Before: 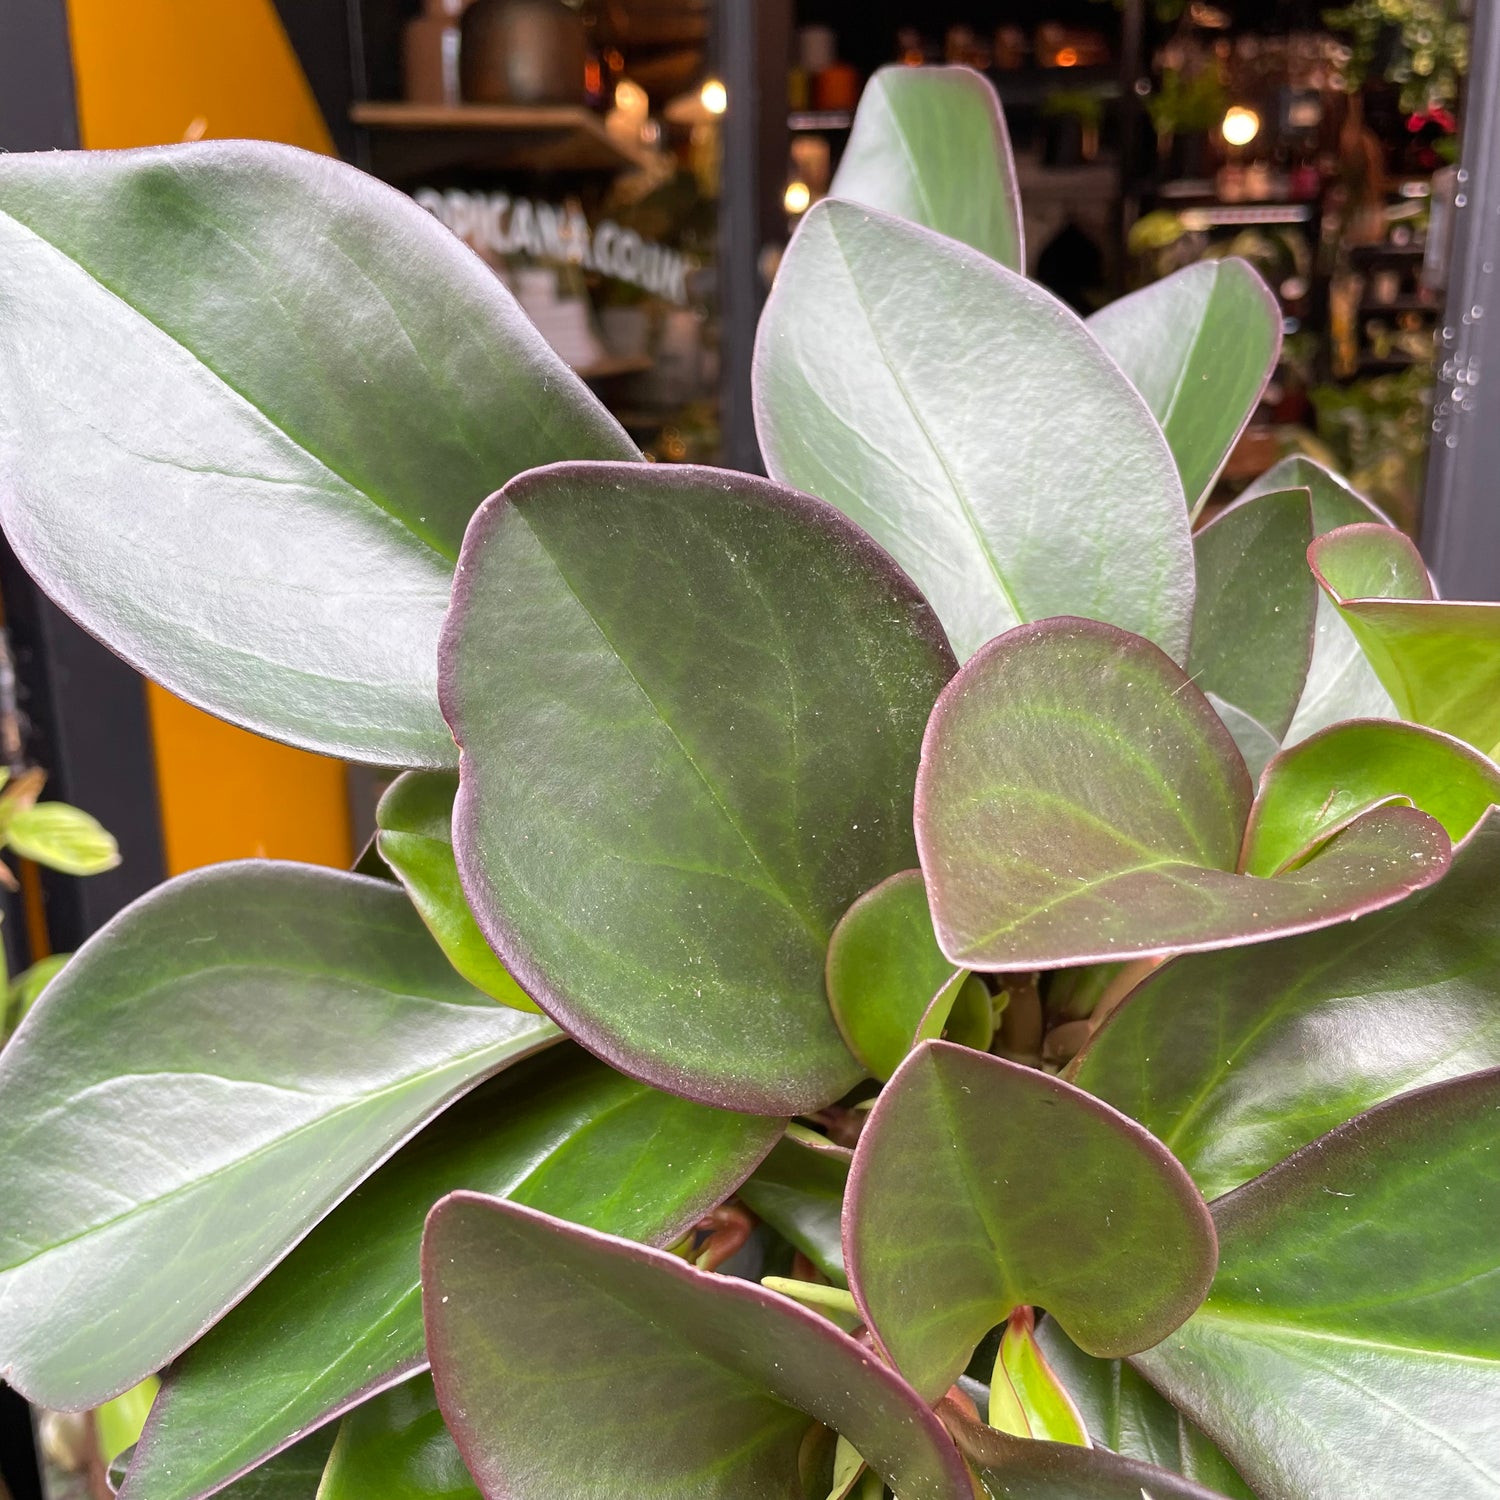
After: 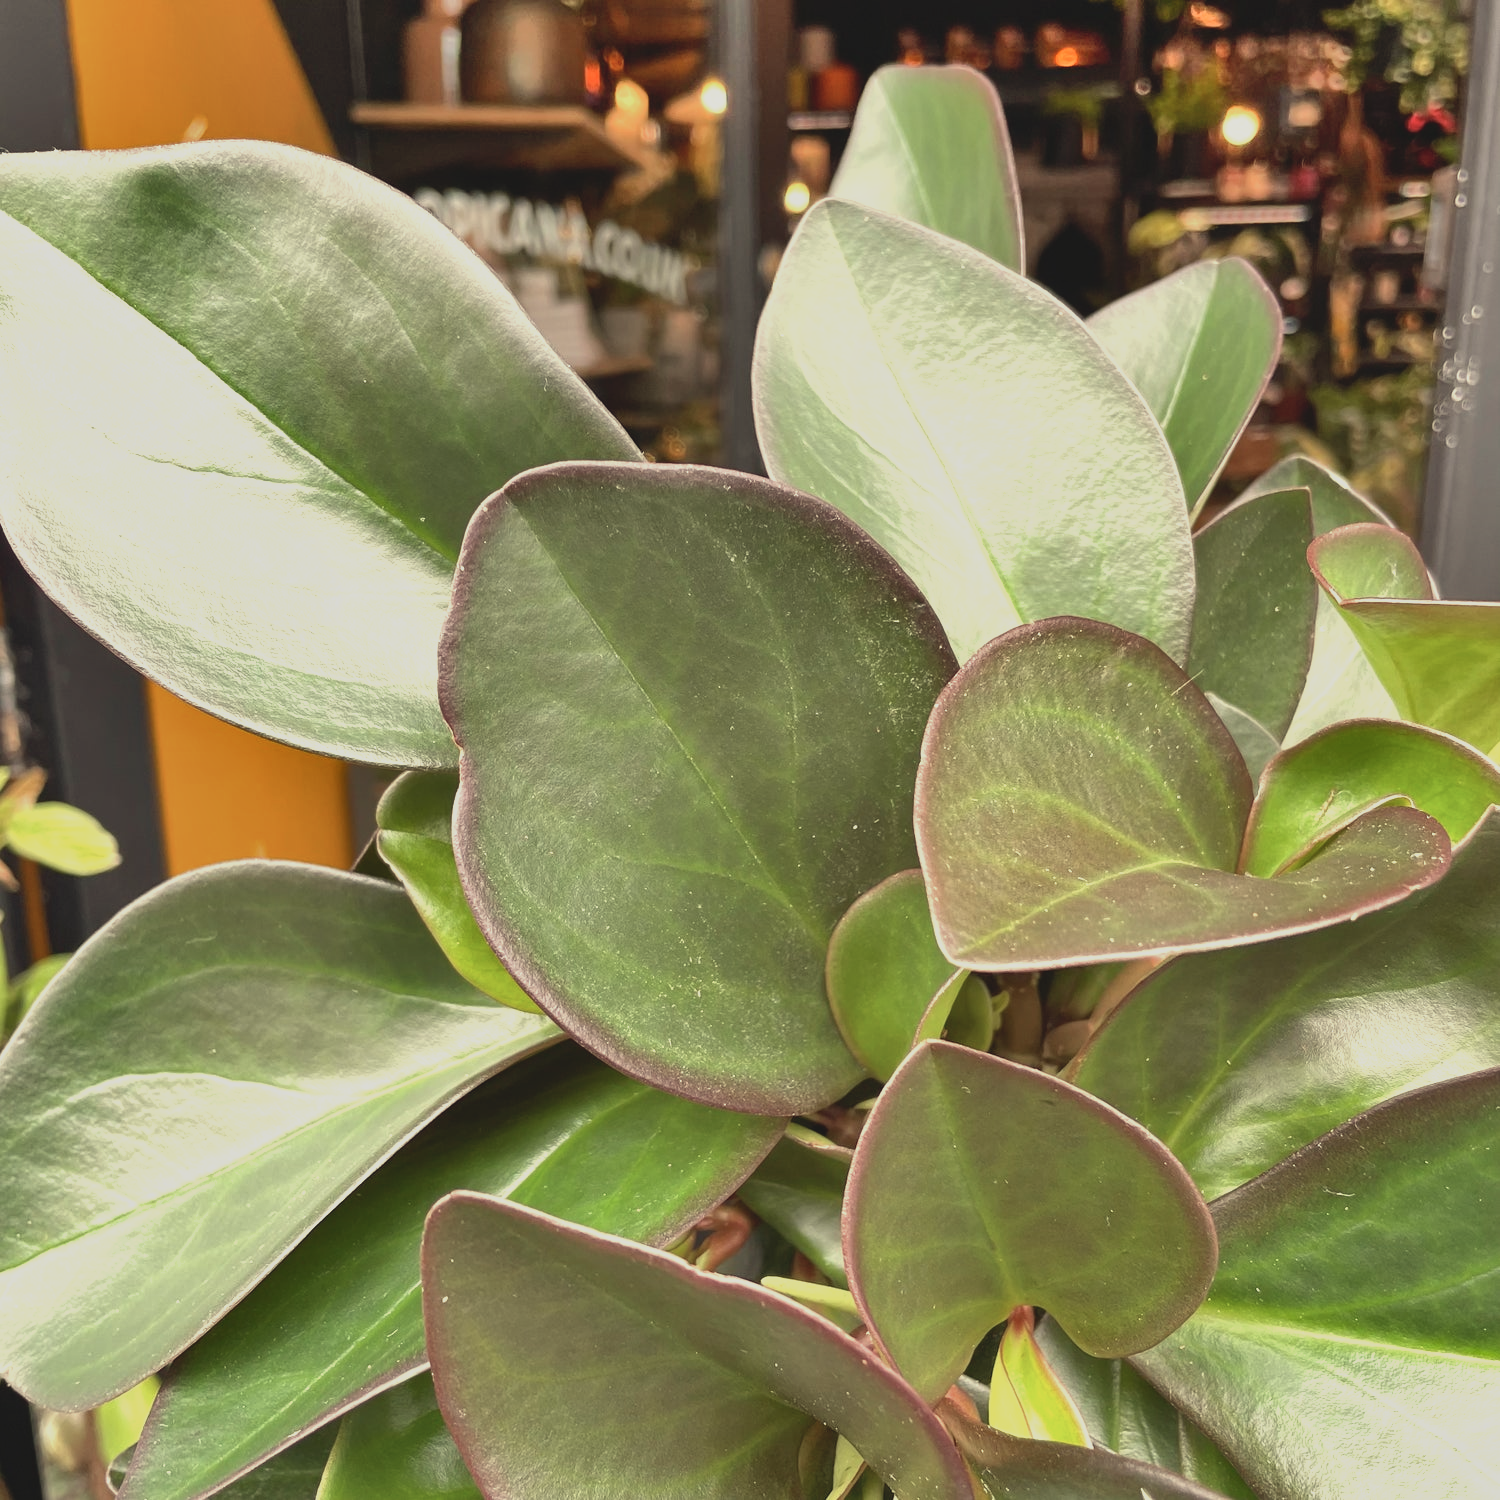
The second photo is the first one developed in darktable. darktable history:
exposure: exposure 0.137 EV
highlight reconstruction: method clip highlights, clipping threshold 0
contrast brightness saturation: contrast -0.25, brightness -0.09, saturation -0.21
white balance: red 1.006, blue 0.807
shadows and highlights: white point adjustment 10, highlights -64.21, compress 30.53%, highlights color adjustment 51.58%, soften with gaussian
